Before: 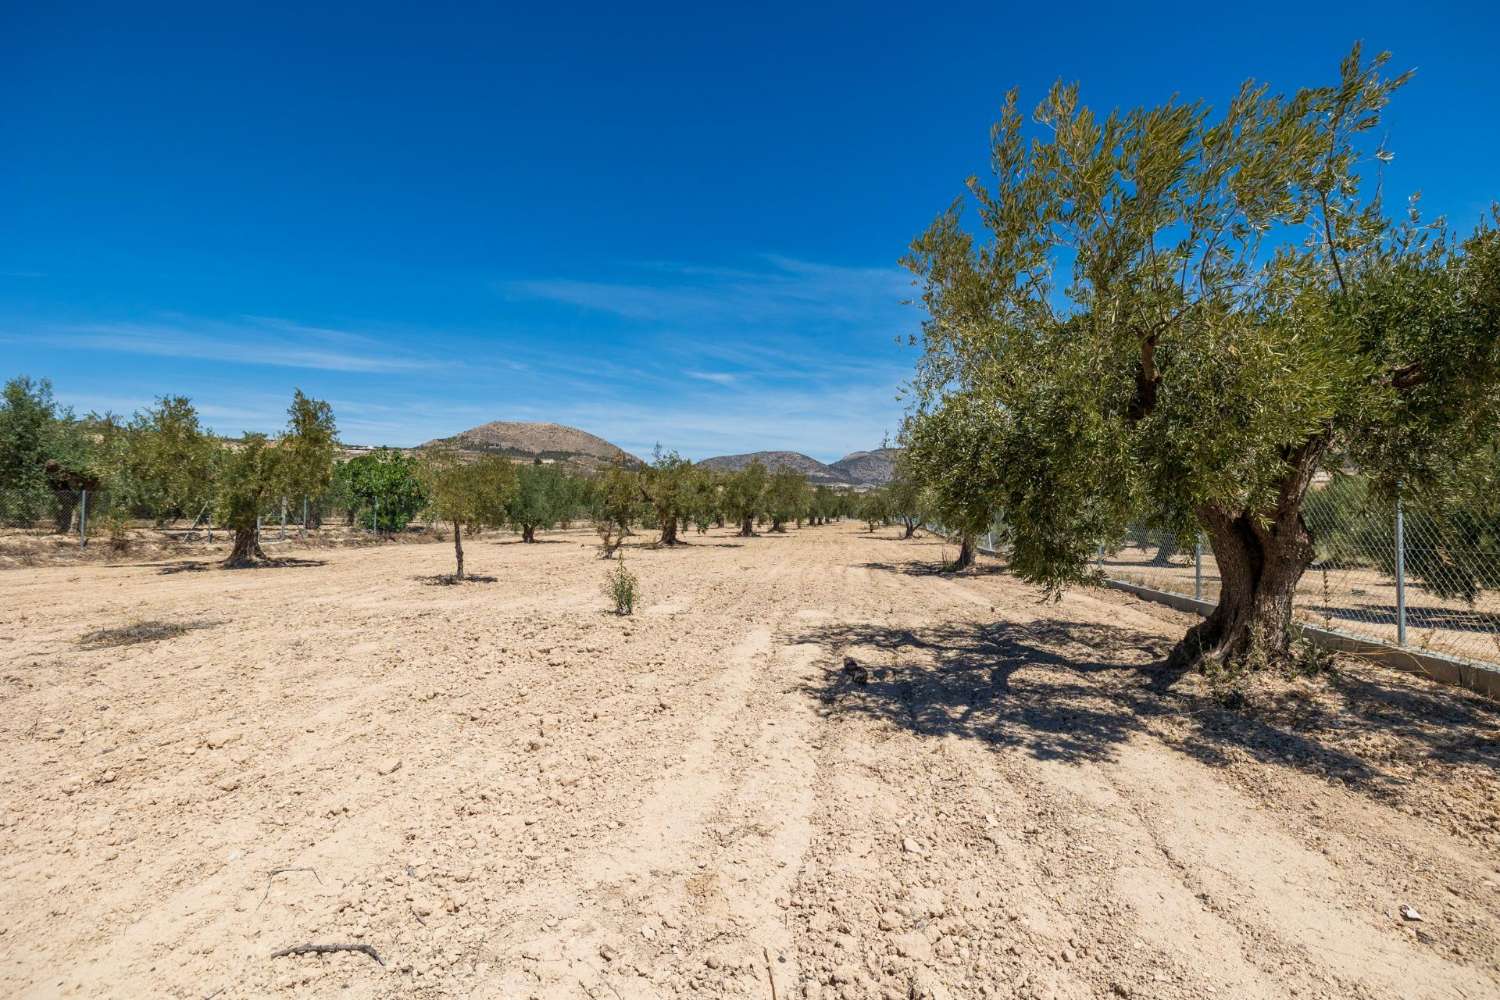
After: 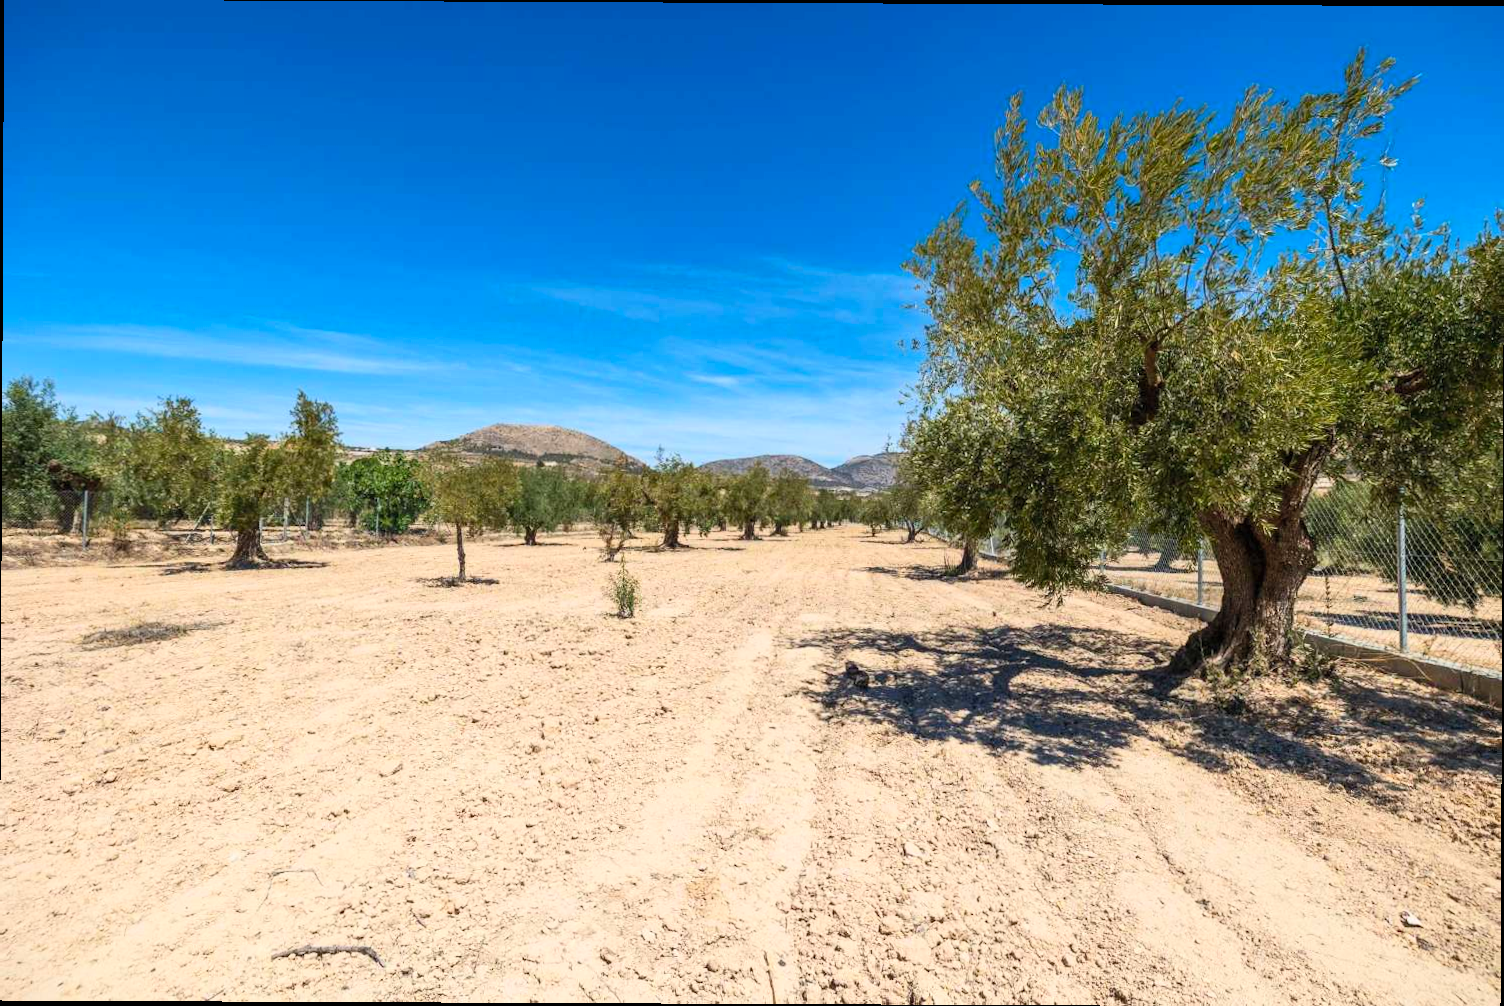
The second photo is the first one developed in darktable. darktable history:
crop and rotate: angle -0.261°
contrast brightness saturation: contrast 0.201, brightness 0.158, saturation 0.225
